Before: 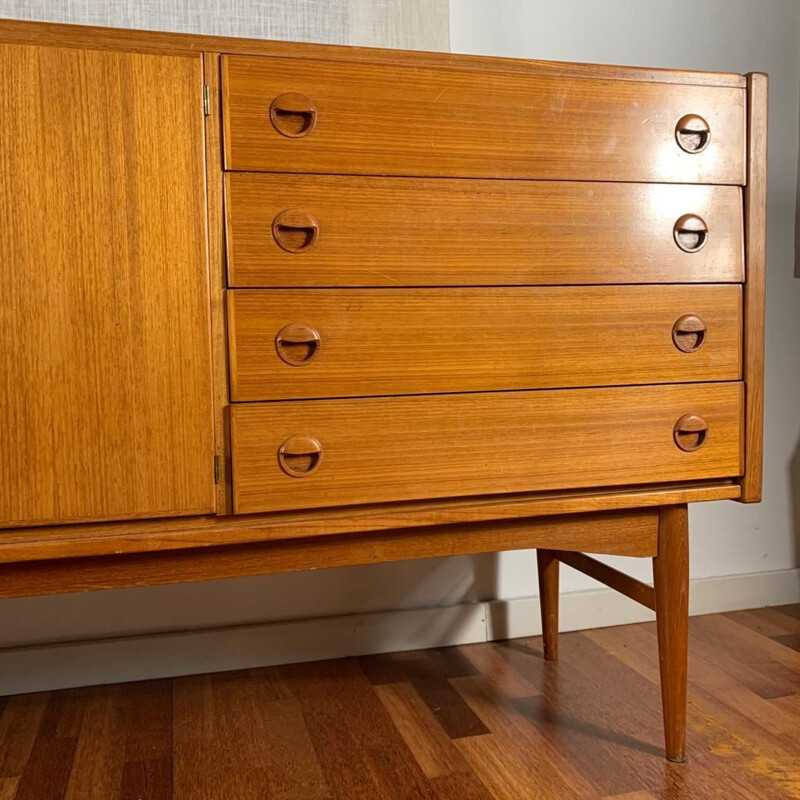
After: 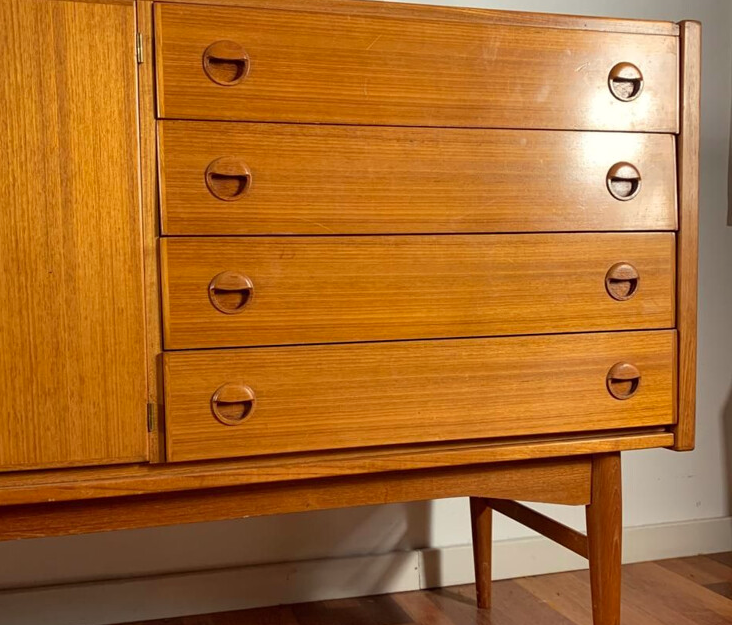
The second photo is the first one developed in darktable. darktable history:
crop: left 8.379%, top 6.552%, bottom 15.212%
color correction: highlights a* -1.08, highlights b* 4.47, shadows a* 3.68
